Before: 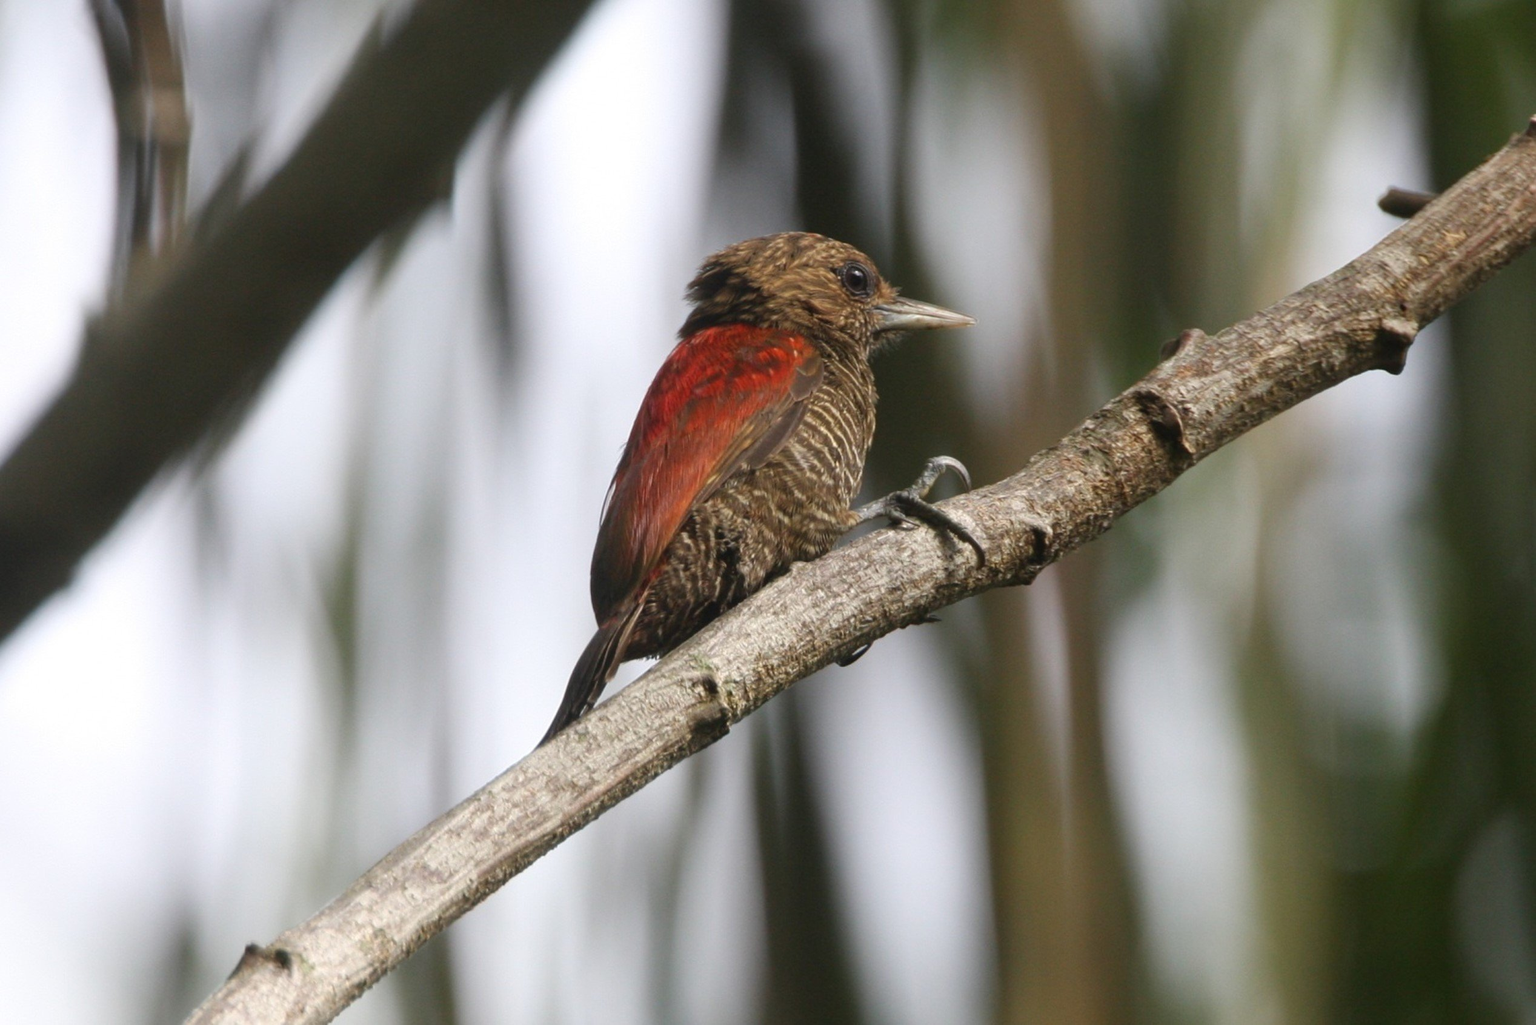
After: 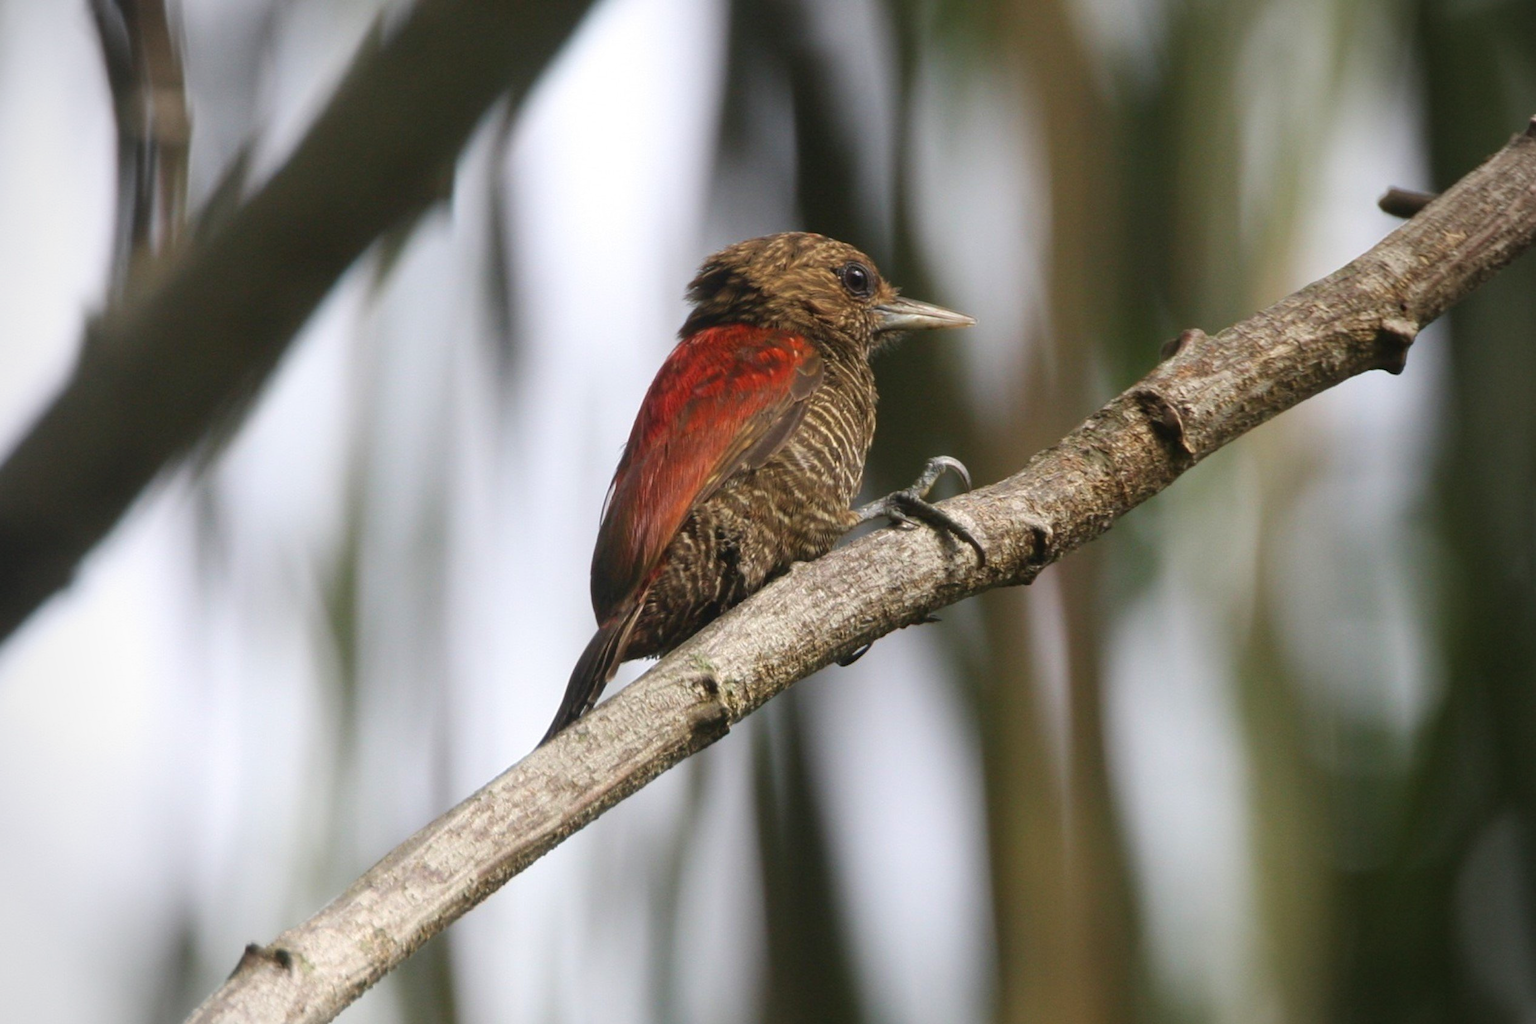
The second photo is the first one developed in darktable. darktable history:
velvia: strength 15%
vignetting: fall-off radius 45%, brightness -0.33
